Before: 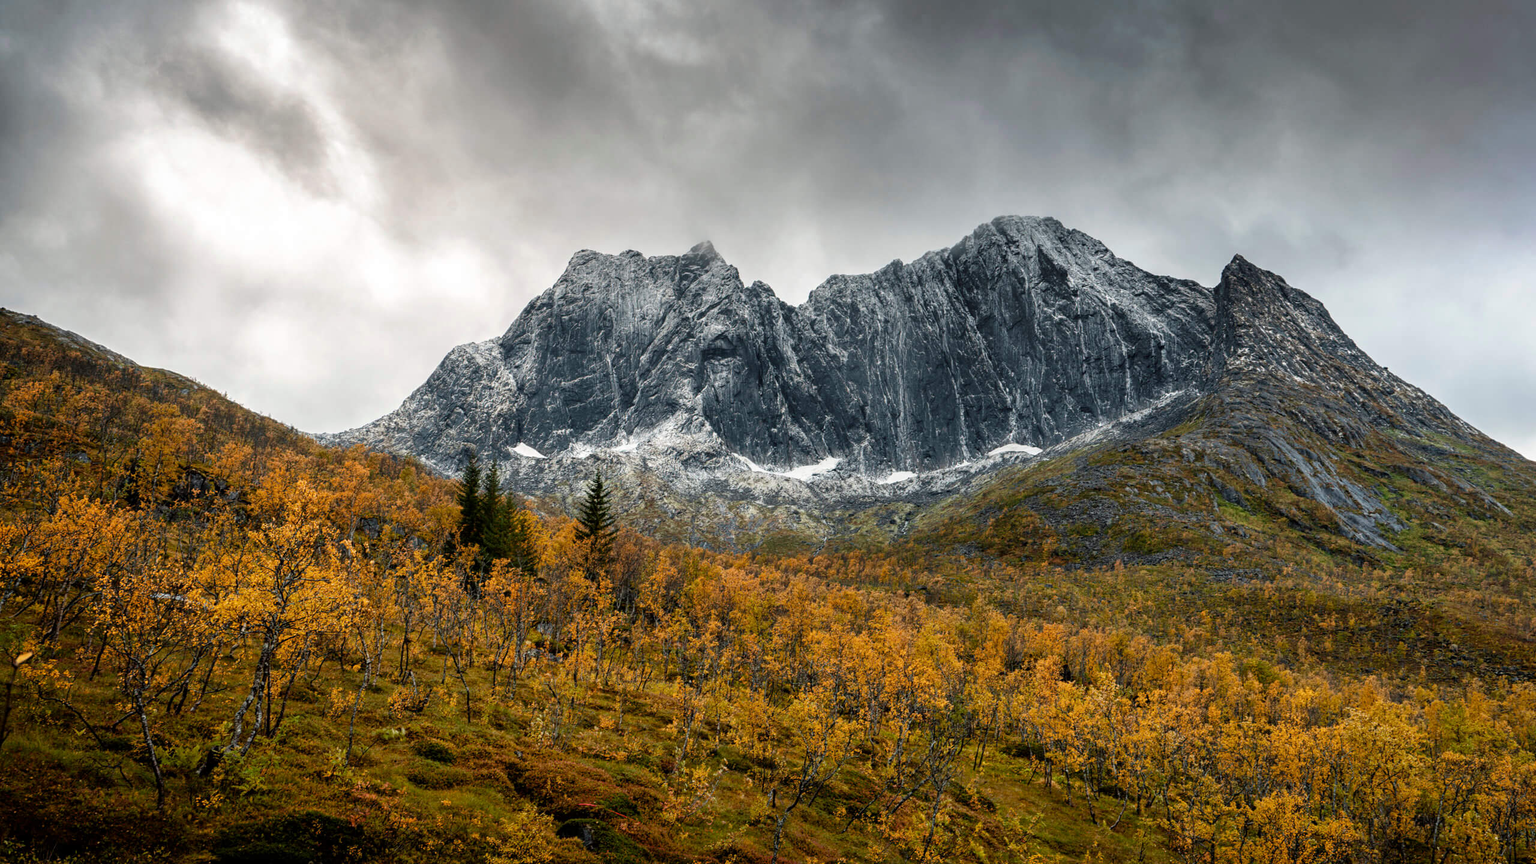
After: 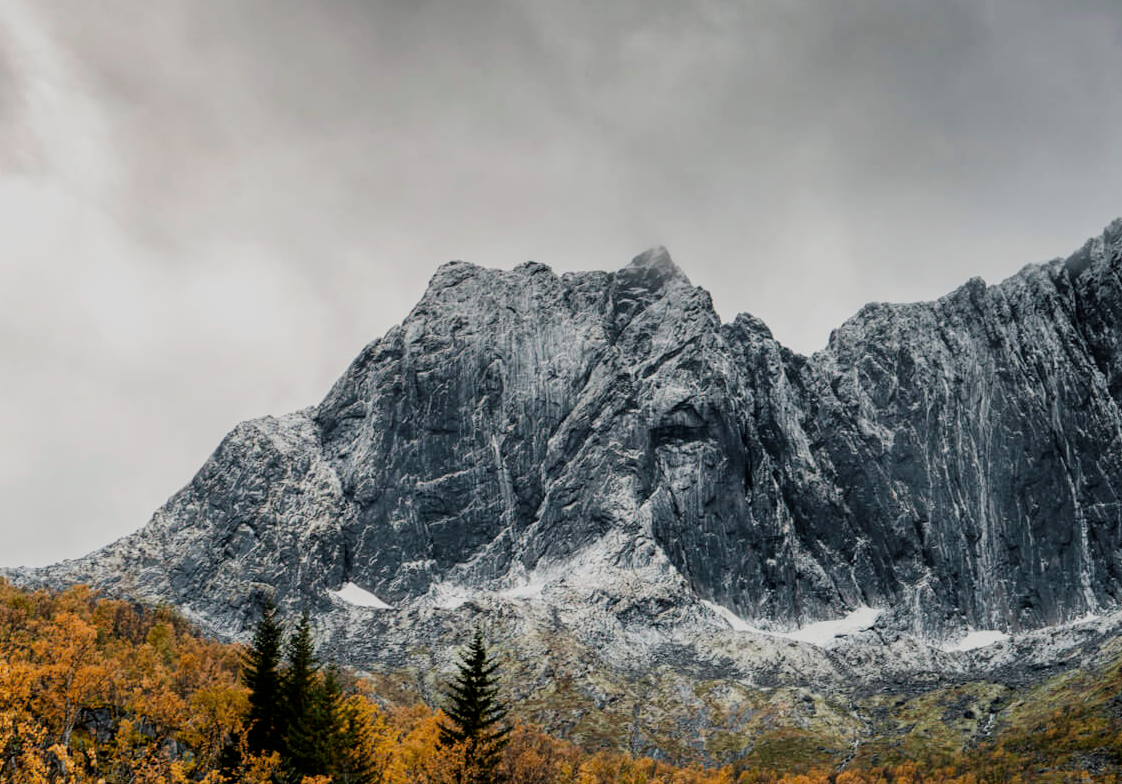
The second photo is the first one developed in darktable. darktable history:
filmic rgb: black relative exposure -7.65 EV, white relative exposure 4.56 EV, hardness 3.61, contrast 1.058
crop: left 20.296%, top 10.765%, right 35.846%, bottom 34.74%
